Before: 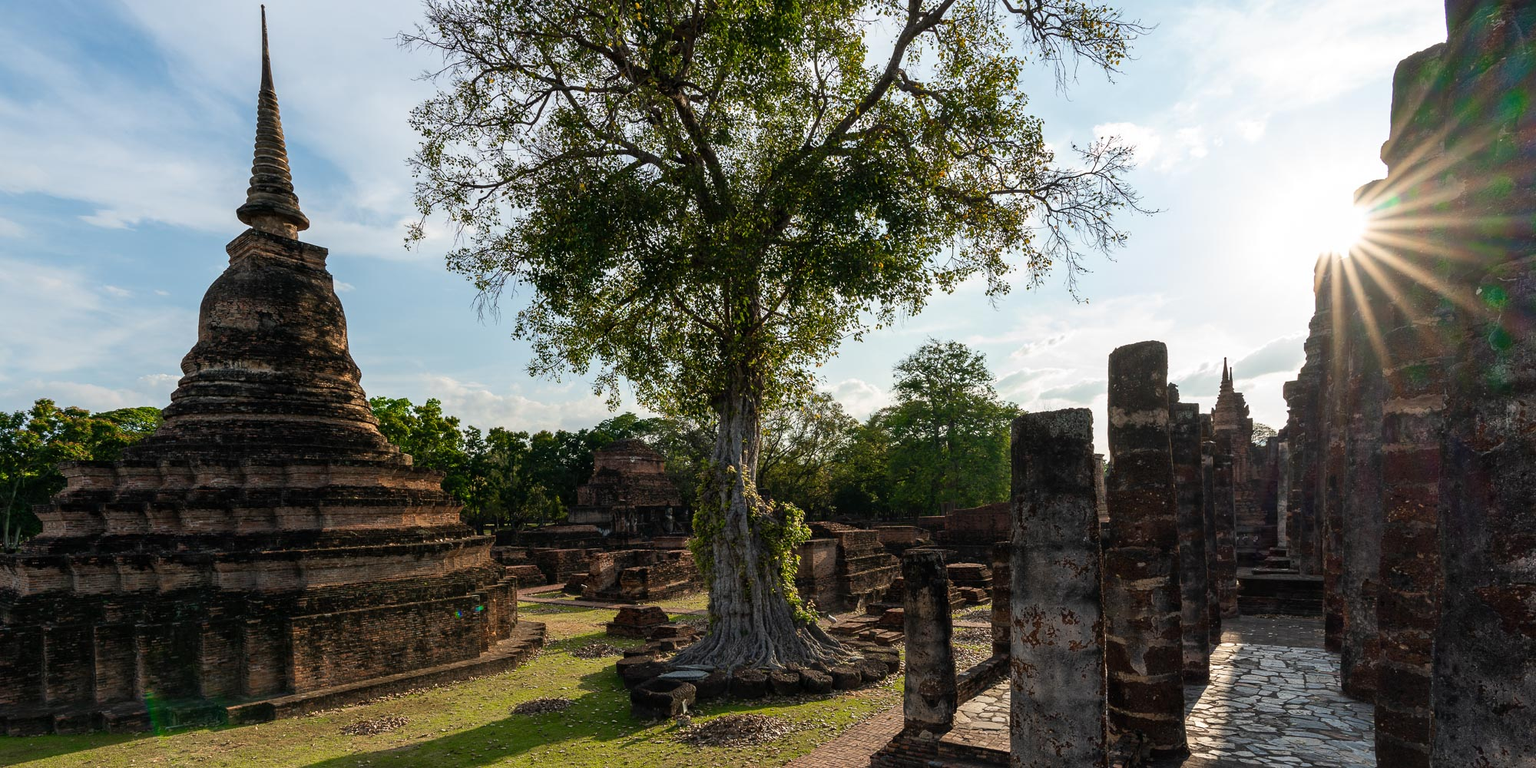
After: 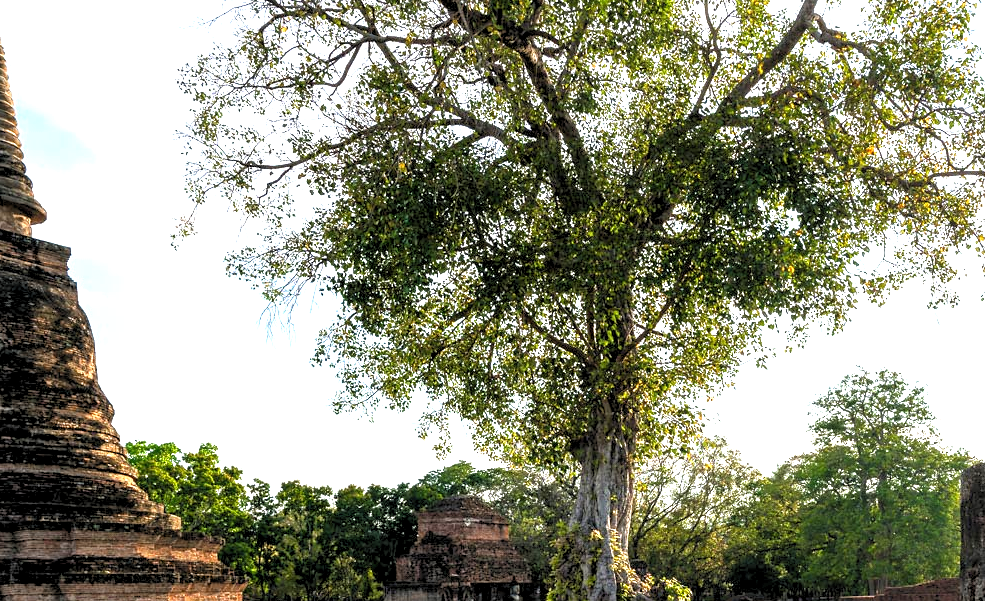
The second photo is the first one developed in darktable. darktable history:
crop: left 17.835%, top 7.675%, right 32.881%, bottom 32.213%
exposure: black level correction 0, exposure 1.45 EV, compensate exposure bias true, compensate highlight preservation false
contrast equalizer: y [[0.439, 0.44, 0.442, 0.457, 0.493, 0.498], [0.5 ×6], [0.5 ×6], [0 ×6], [0 ×6]], mix 0.59
shadows and highlights: shadows 30.86, highlights 0, soften with gaussian
rgb levels: levels [[0.013, 0.434, 0.89], [0, 0.5, 1], [0, 0.5, 1]]
